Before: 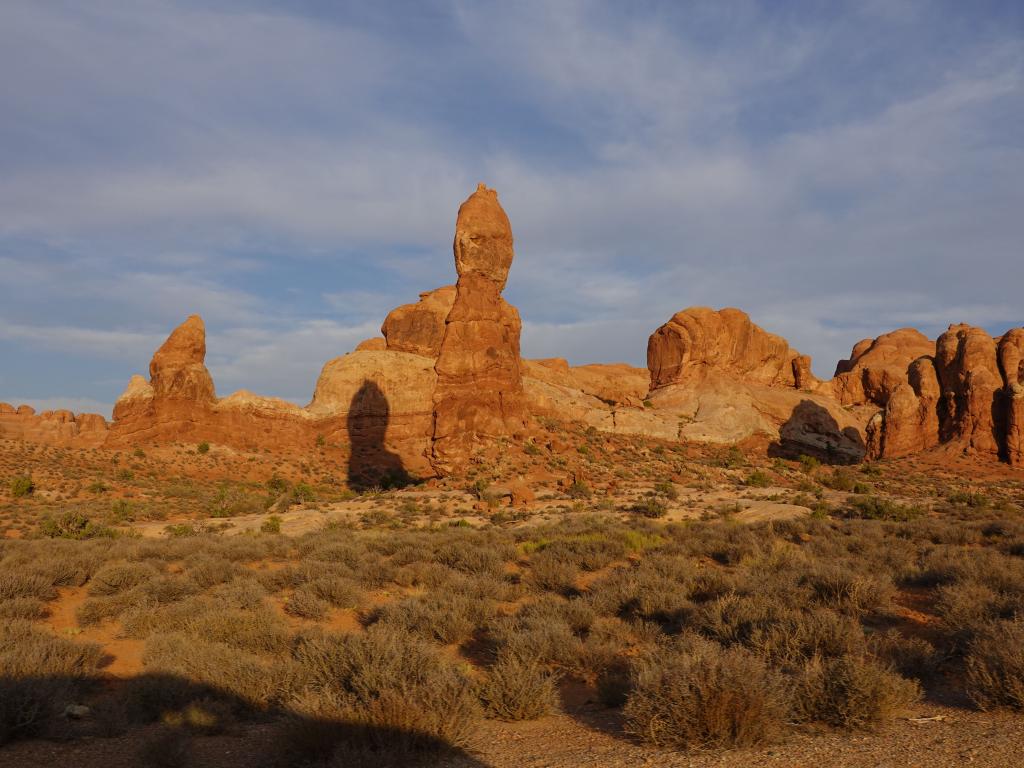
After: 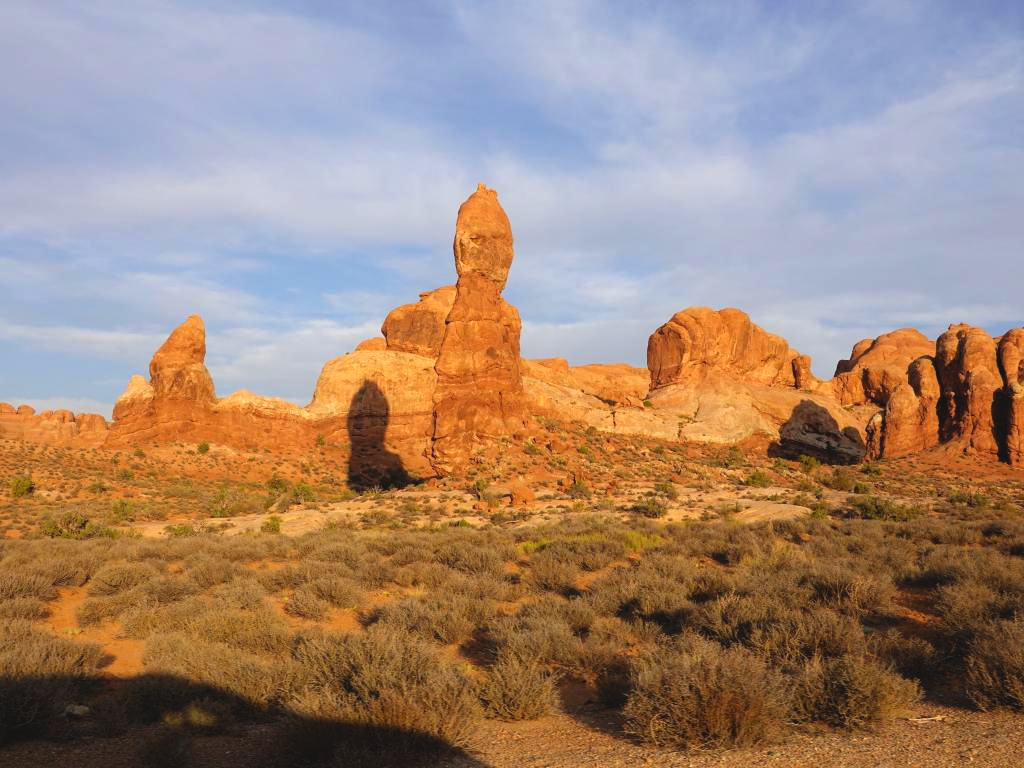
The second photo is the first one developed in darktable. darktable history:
tone equalizer: -8 EV -1.12 EV, -7 EV -1.05 EV, -6 EV -0.857 EV, -5 EV -0.558 EV, -3 EV 0.61 EV, -2 EV 0.864 EV, -1 EV 0.991 EV, +0 EV 1.08 EV
contrast brightness saturation: contrast -0.111
